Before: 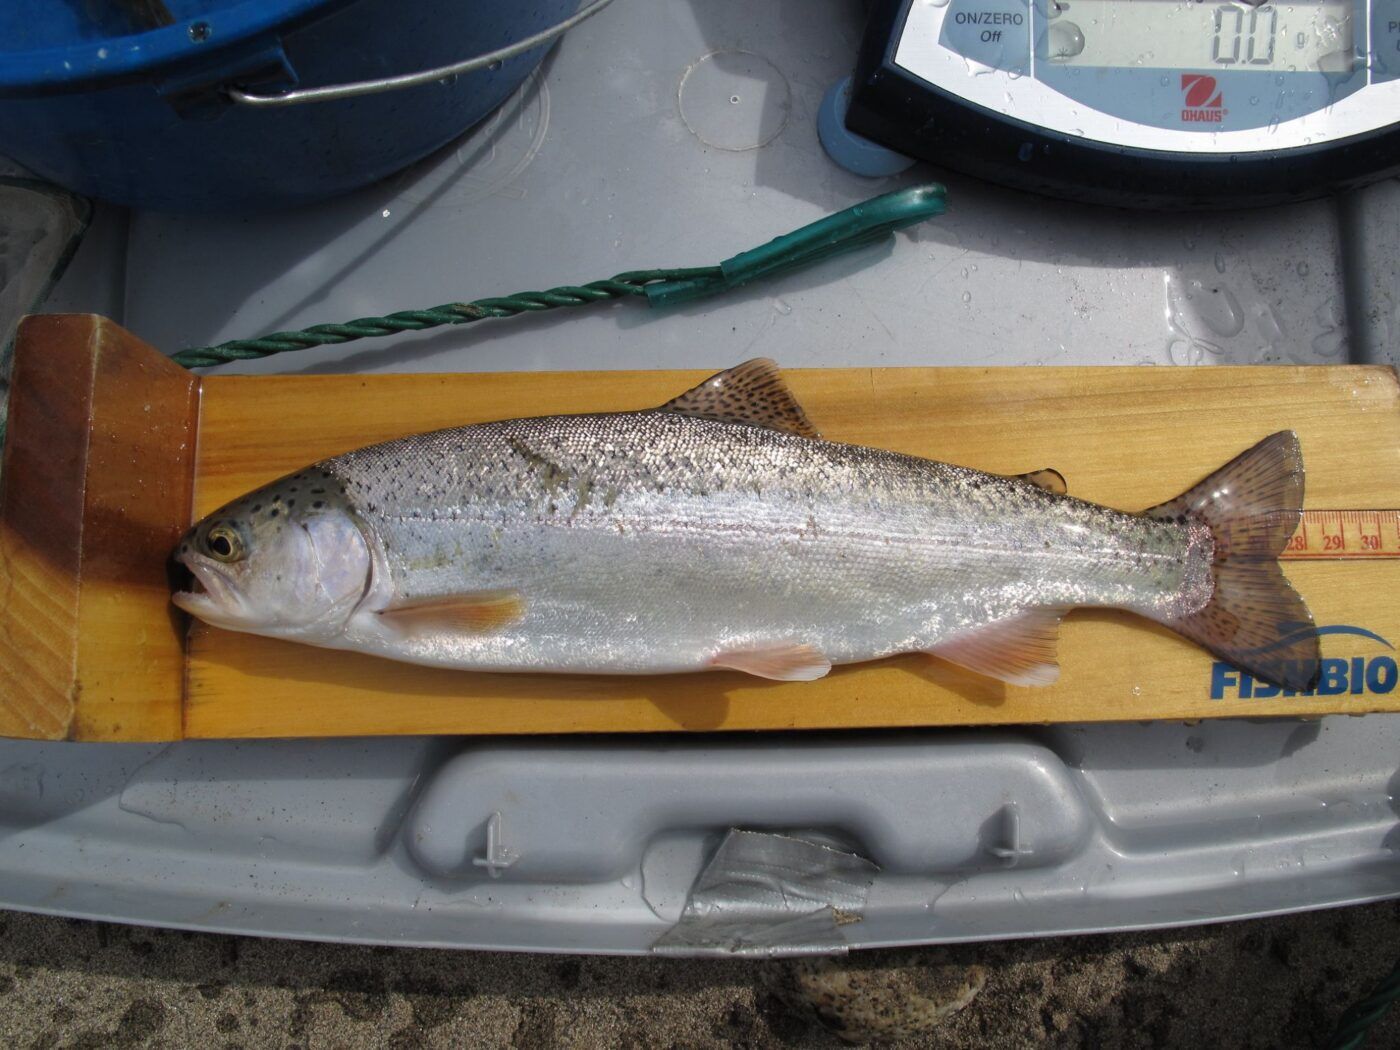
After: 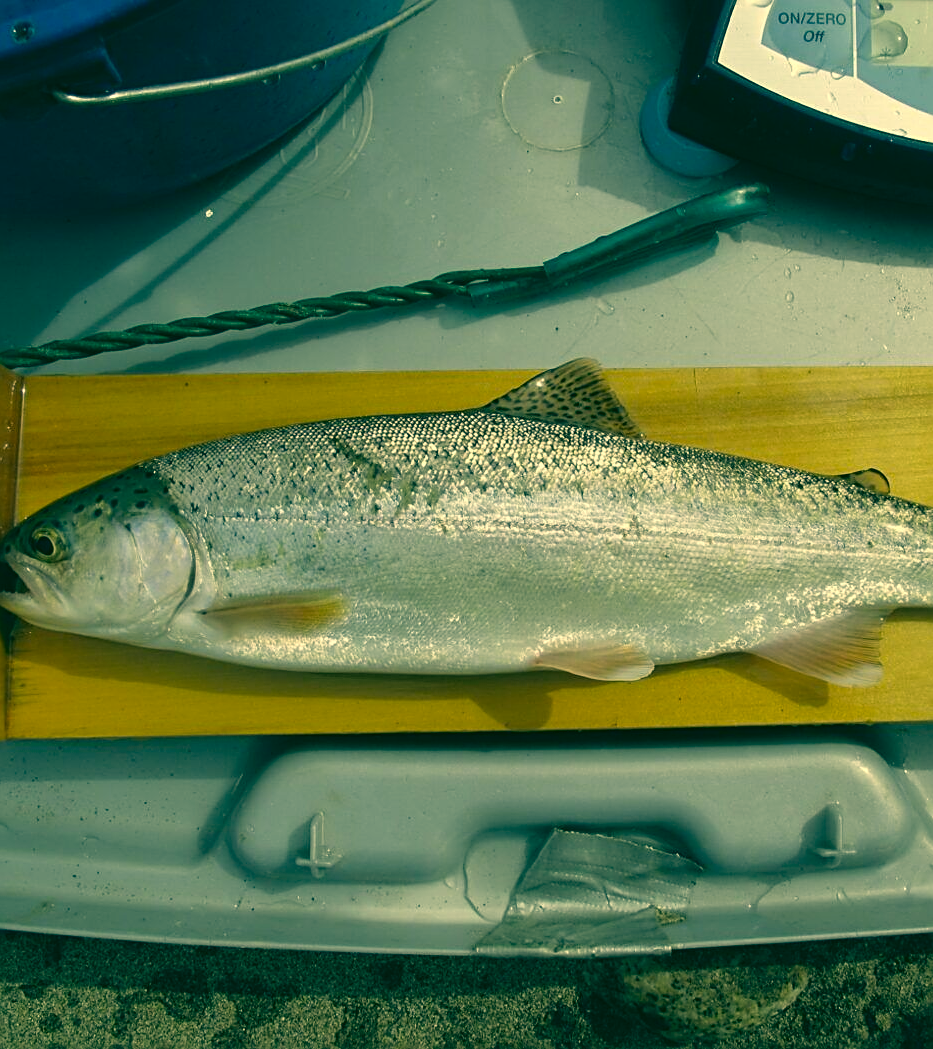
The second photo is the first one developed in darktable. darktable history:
crop and rotate: left 12.648%, right 20.685%
sharpen: on, module defaults
color correction: highlights a* 1.83, highlights b* 34.02, shadows a* -36.68, shadows b* -5.48
